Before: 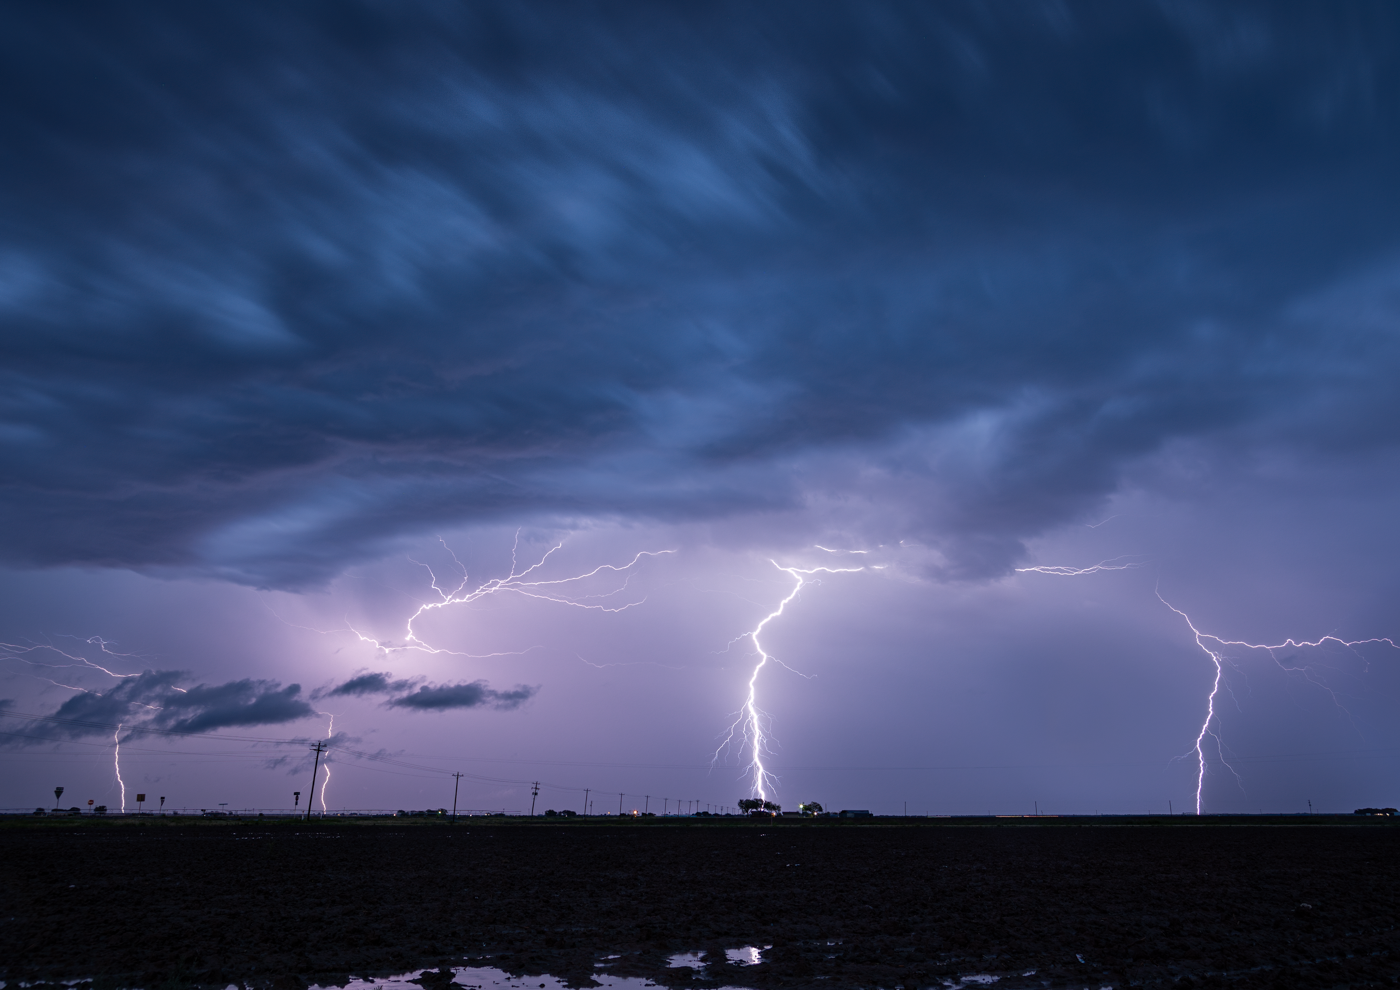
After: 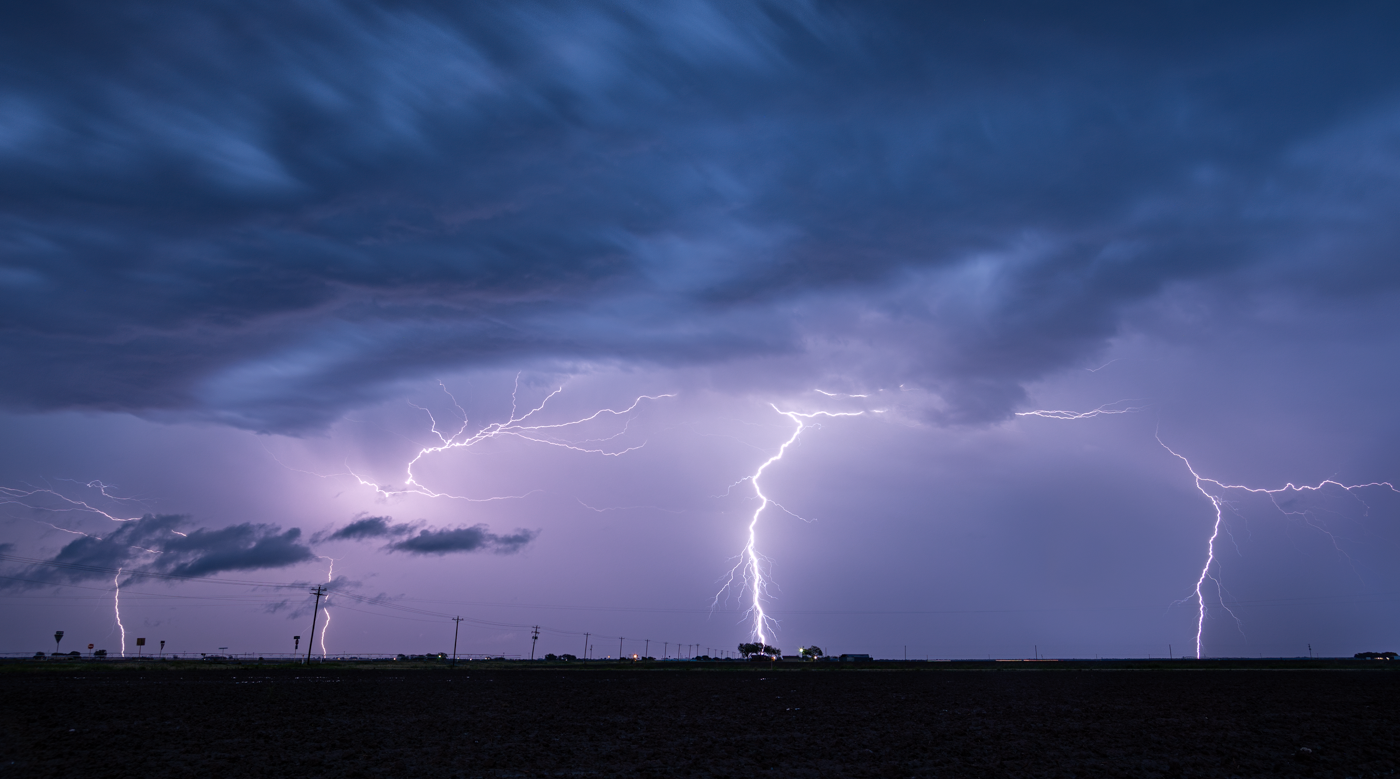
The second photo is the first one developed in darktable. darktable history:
crop and rotate: top 15.774%, bottom 5.506%
white balance: red 1.009, blue 1.027
